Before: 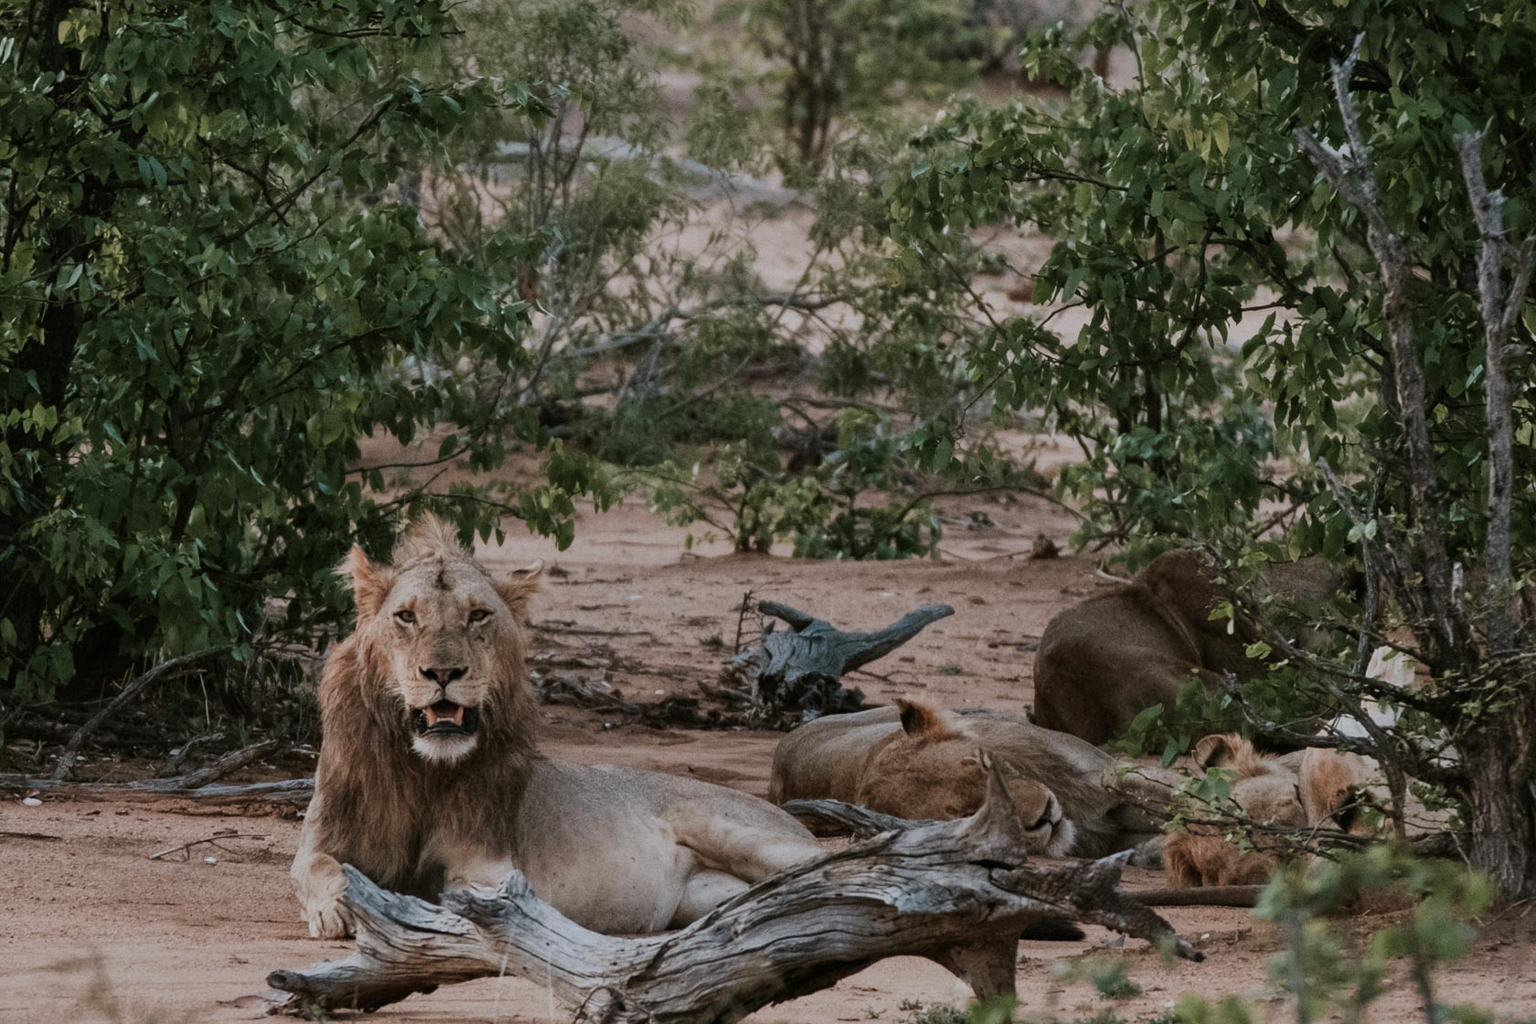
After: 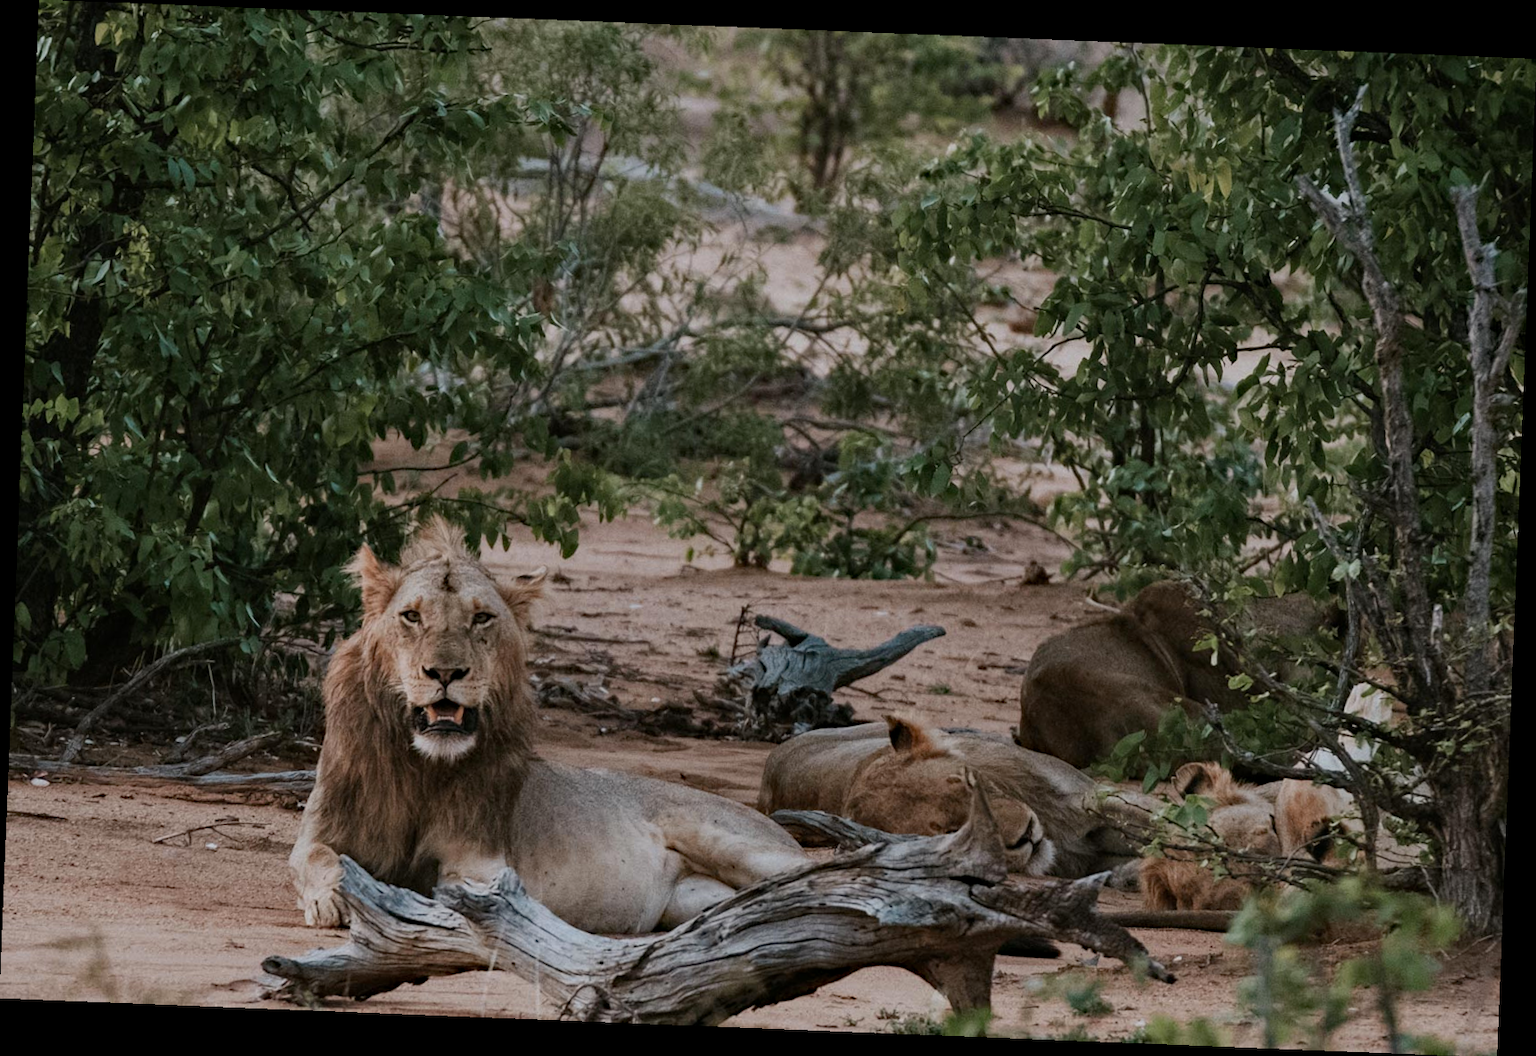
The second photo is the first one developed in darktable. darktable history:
rotate and perspective: rotation 2.27°, automatic cropping off
haze removal: compatibility mode true, adaptive false
